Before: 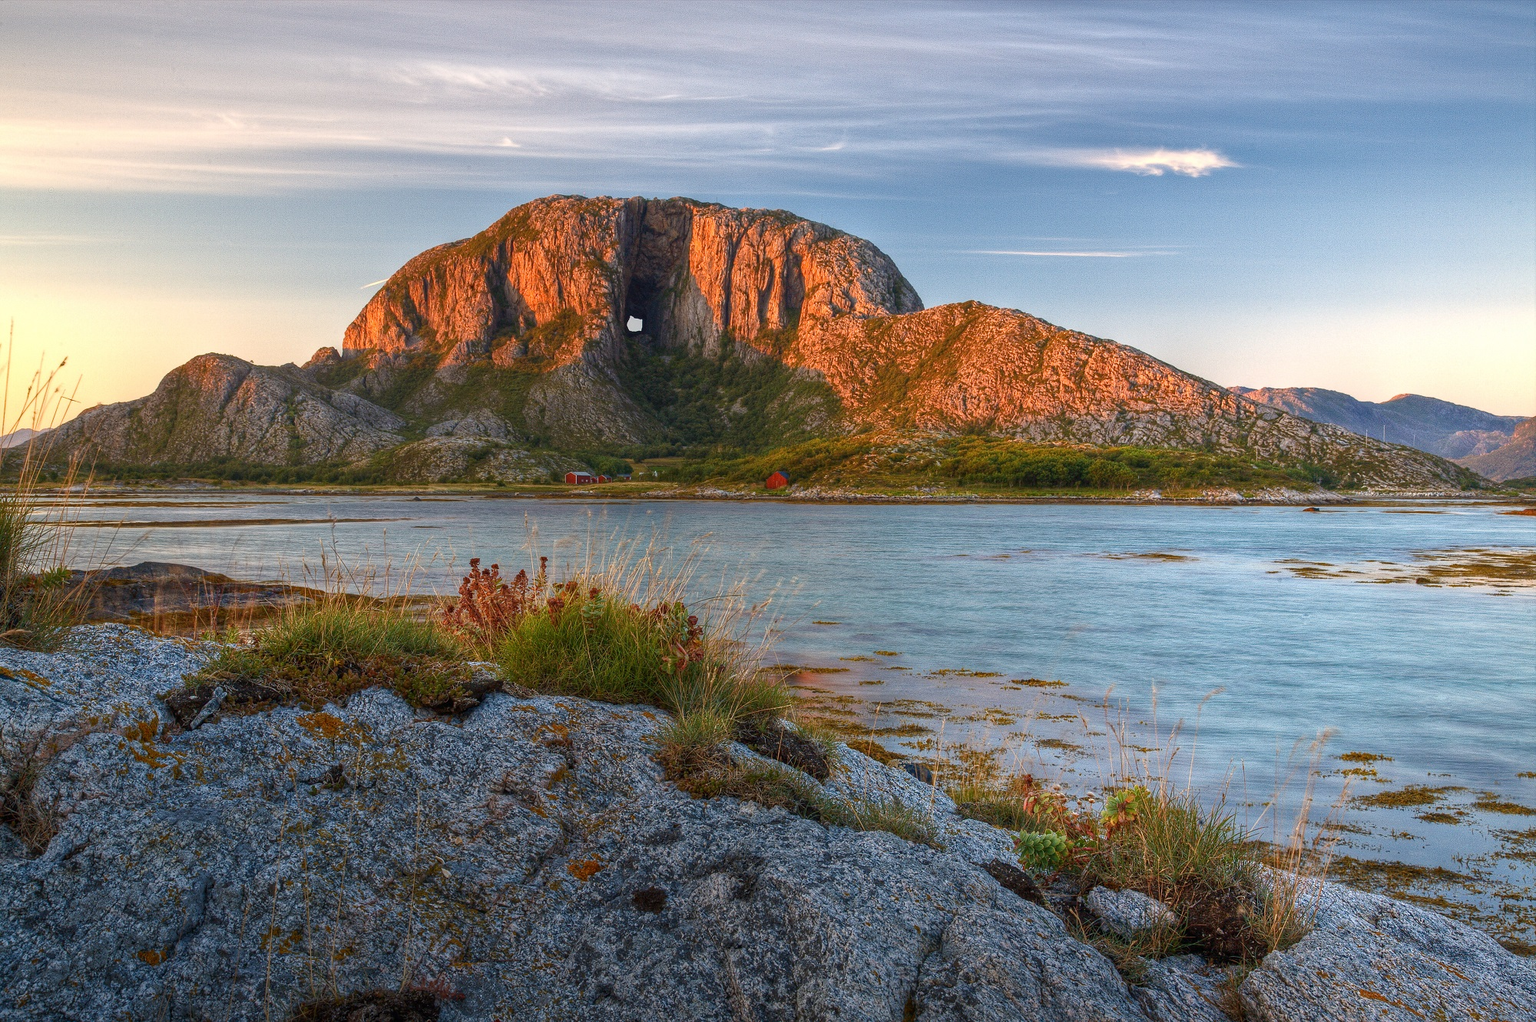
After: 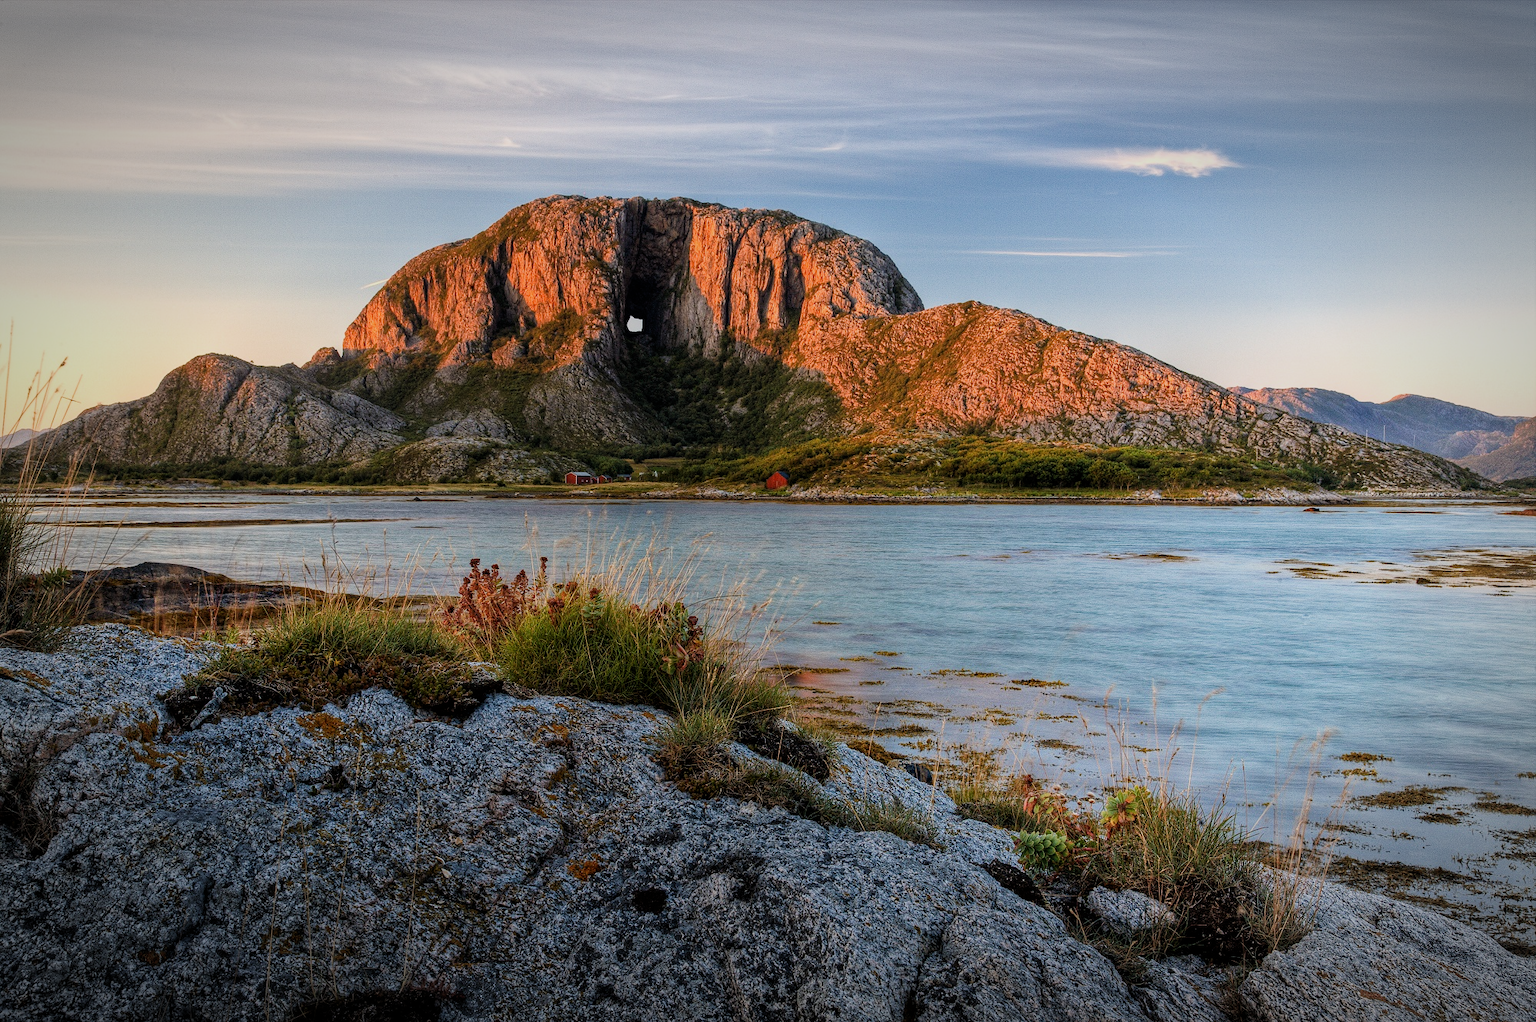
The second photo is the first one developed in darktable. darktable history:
vignetting: automatic ratio true
filmic rgb: black relative exposure -5 EV, hardness 2.88, contrast 1.2
